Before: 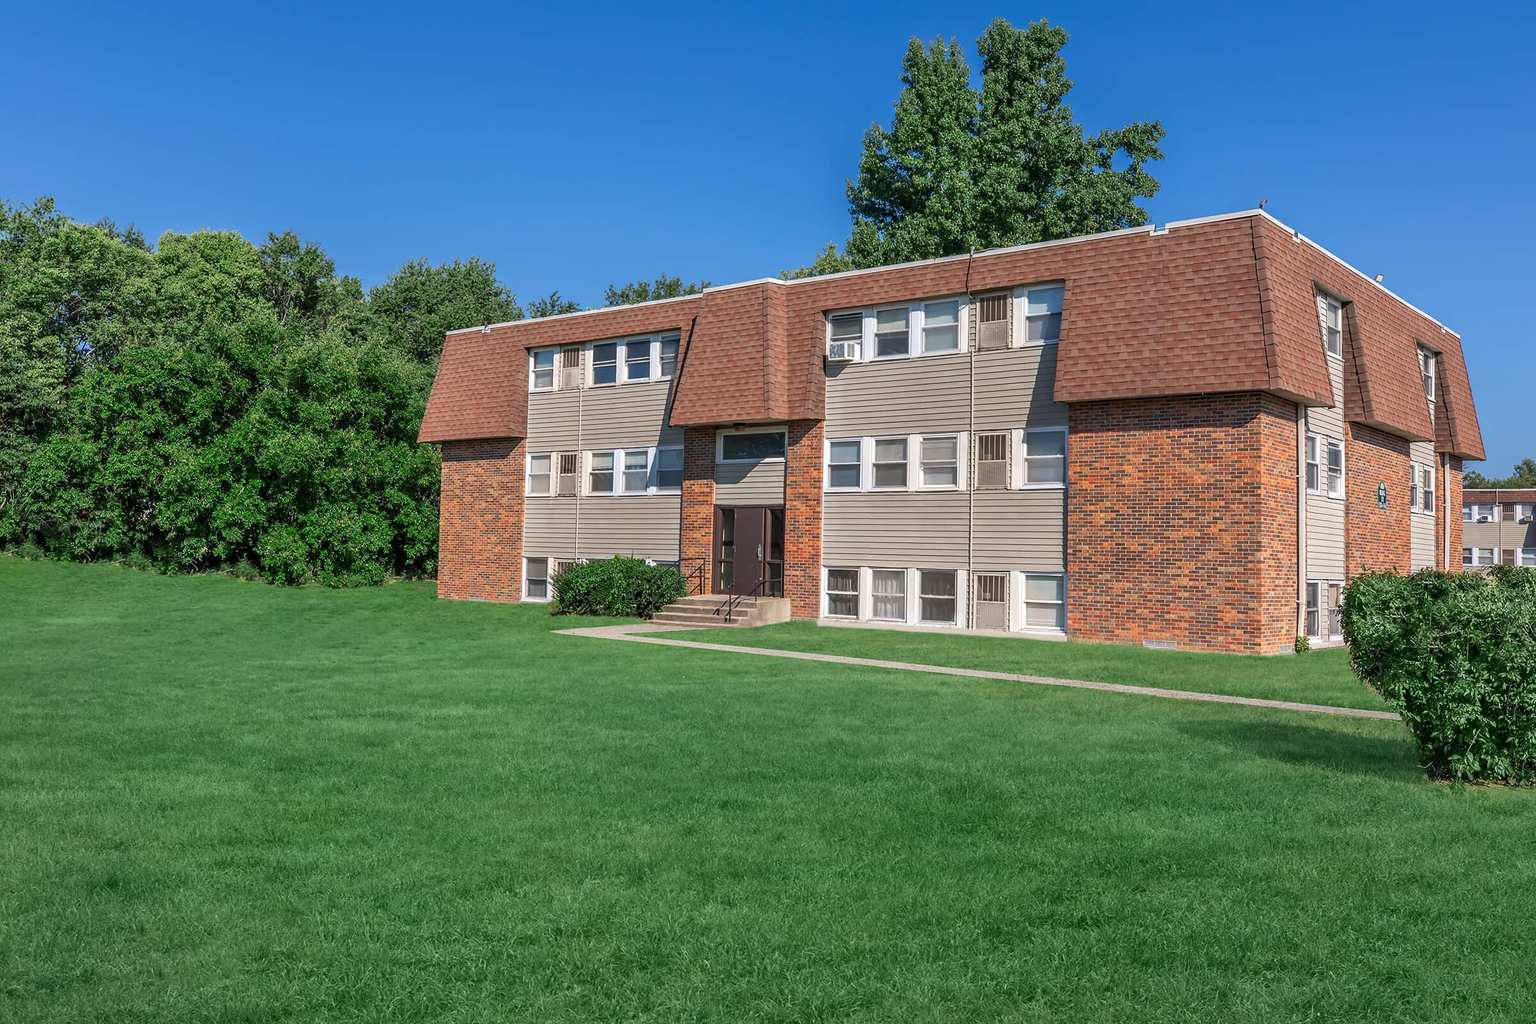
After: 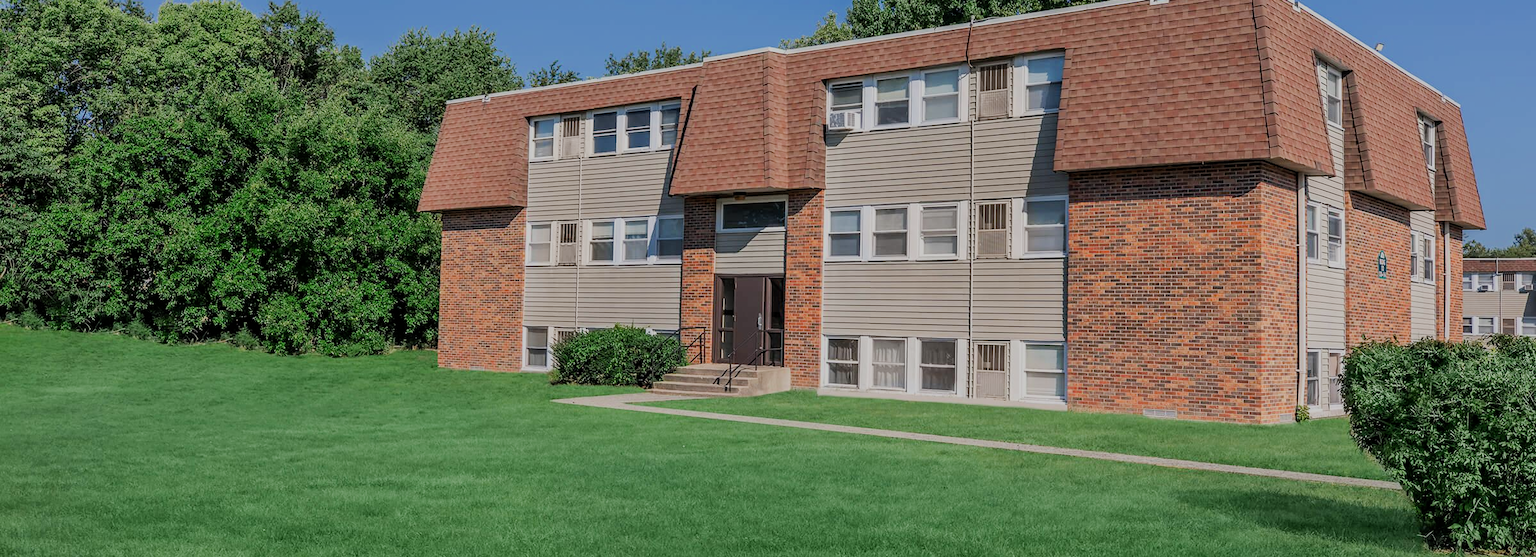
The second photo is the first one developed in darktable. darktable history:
crop and rotate: top 22.6%, bottom 22.94%
filmic rgb: black relative exposure -6.07 EV, white relative exposure 6.96 EV, hardness 2.26, contrast in shadows safe
